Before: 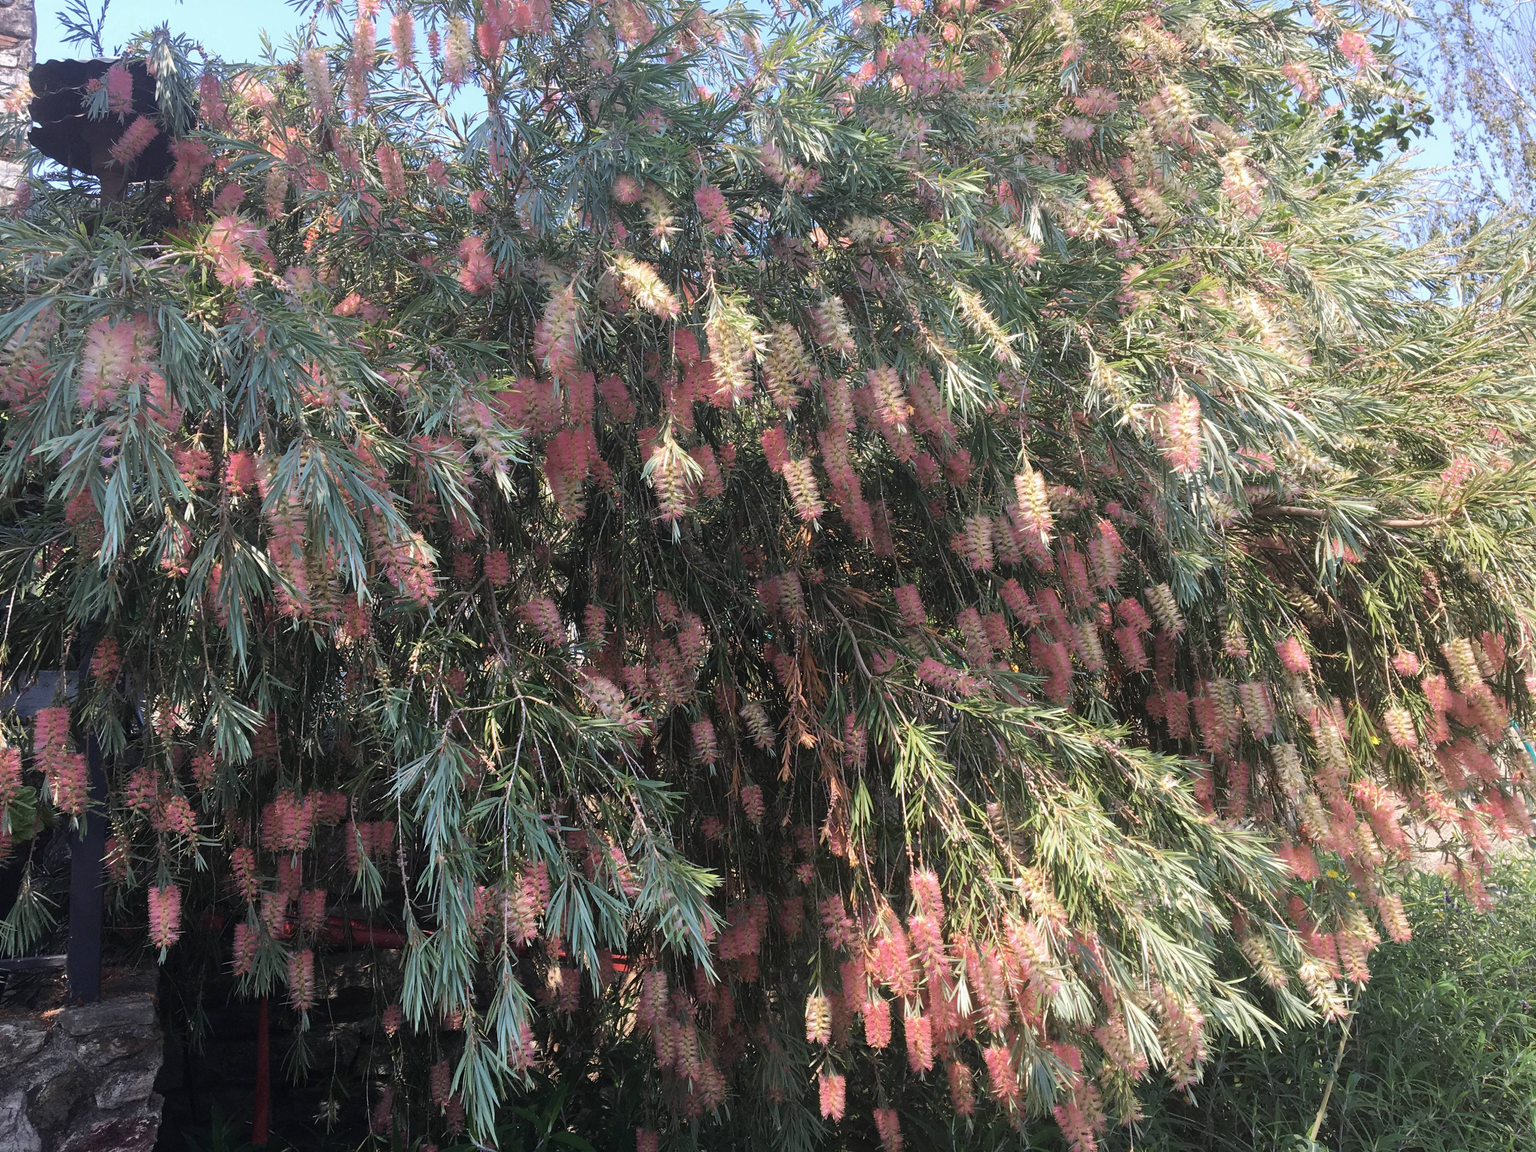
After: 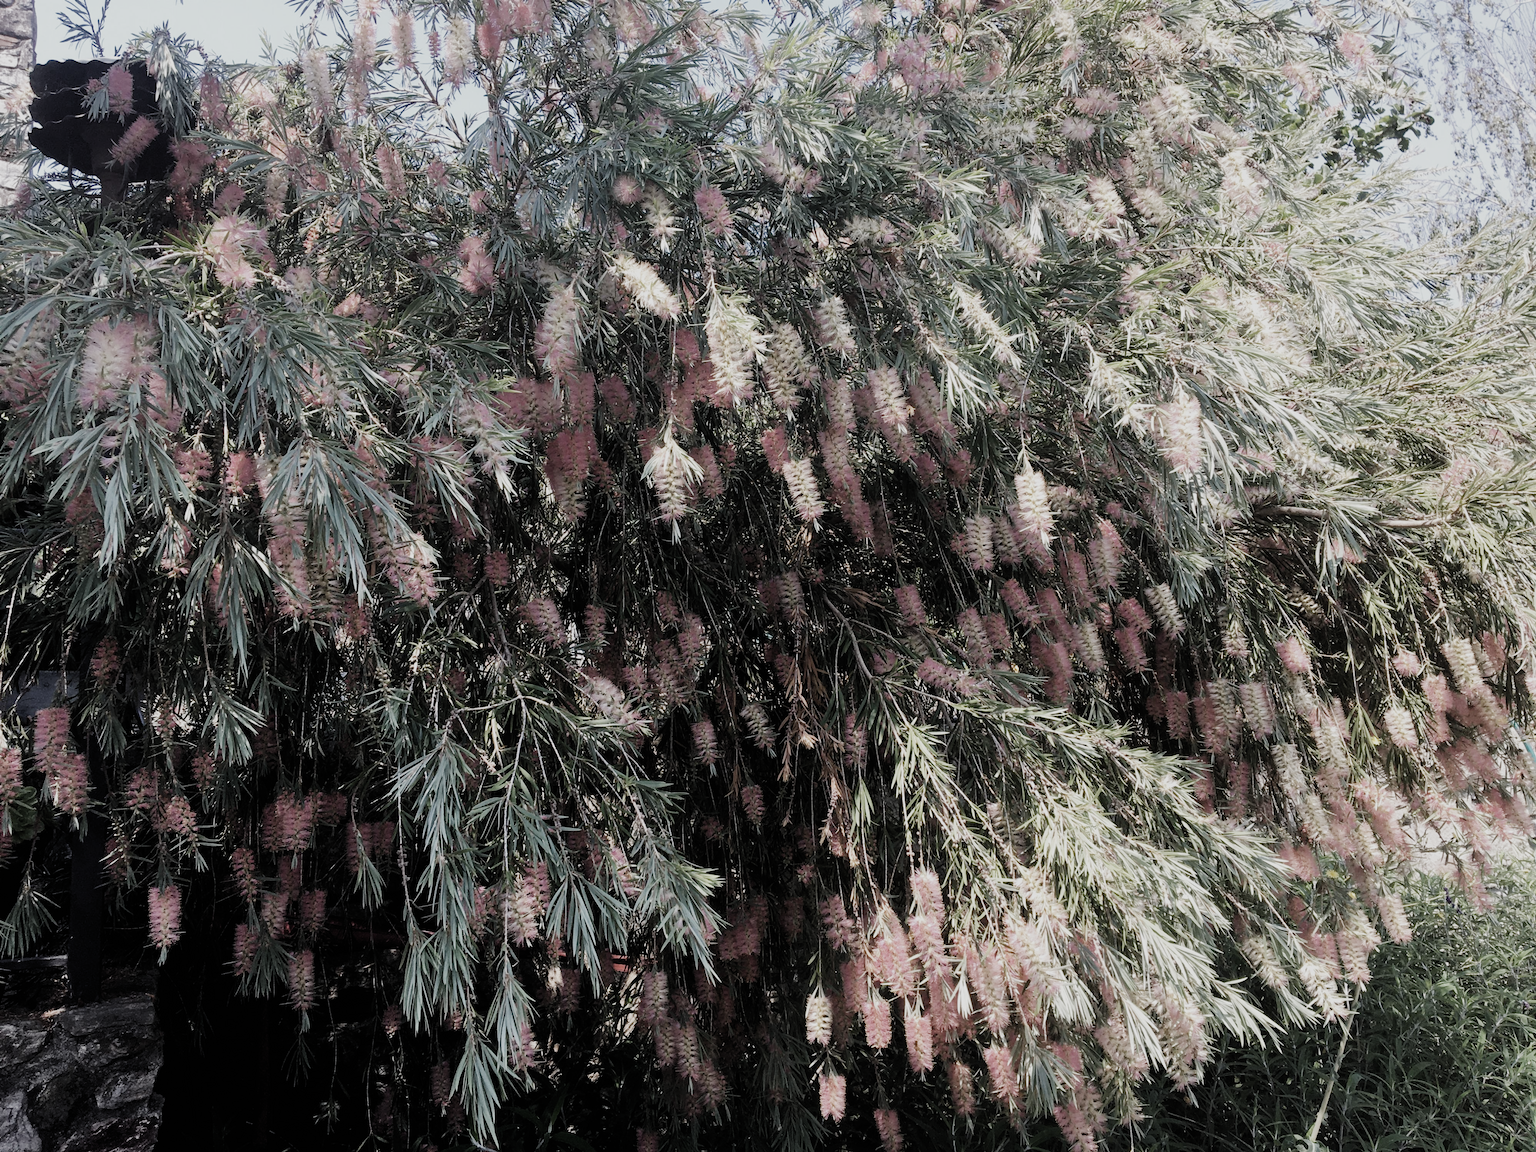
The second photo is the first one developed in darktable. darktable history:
filmic rgb: black relative exposure -5.02 EV, white relative exposure 3.98 EV, threshold 3.01 EV, hardness 2.89, contrast 1.389, highlights saturation mix -29.01%, preserve chrominance no, color science v5 (2021), contrast in shadows safe, contrast in highlights safe, enable highlight reconstruction true
